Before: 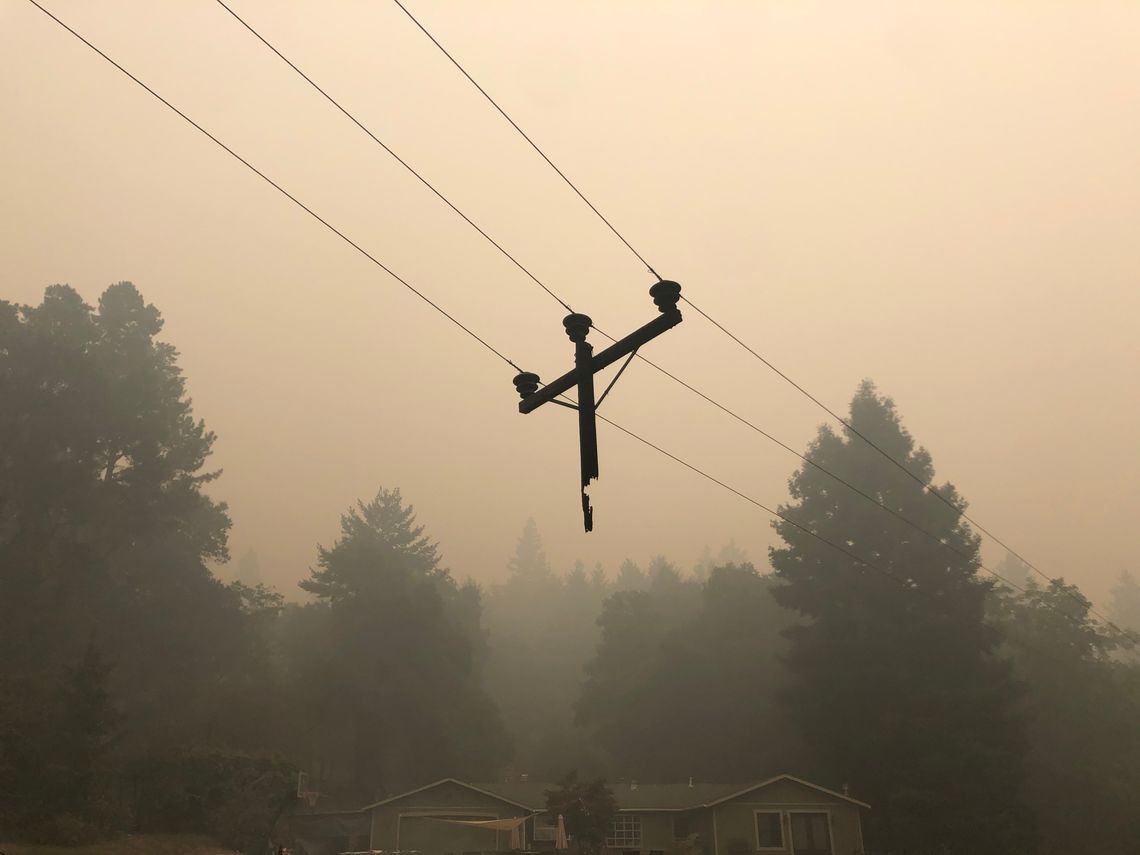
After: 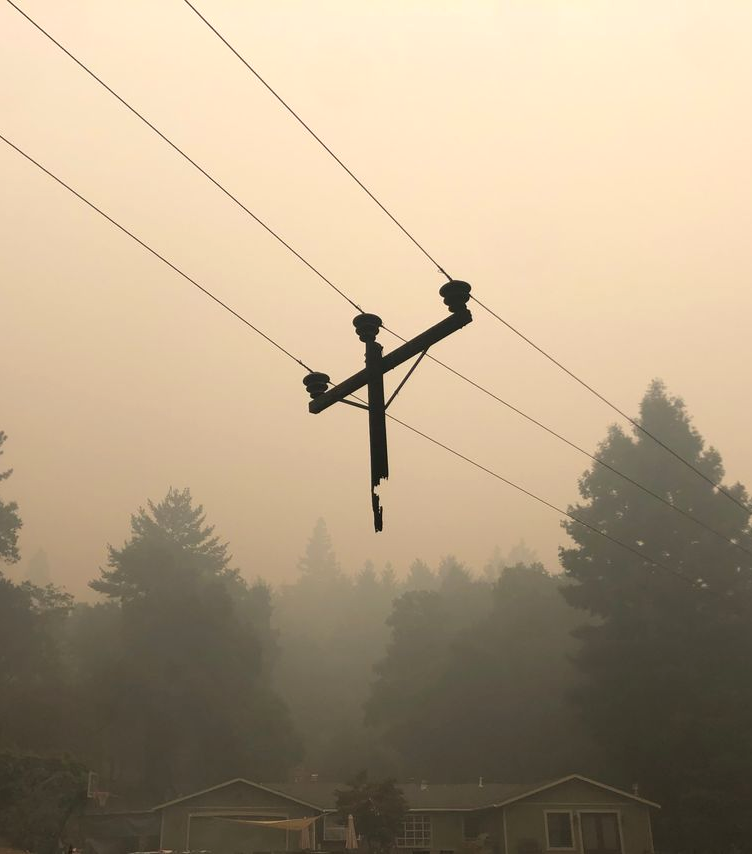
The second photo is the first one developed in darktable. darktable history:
crop and rotate: left 18.442%, right 15.508%
exposure: exposure 0.131 EV, compensate highlight preservation false
